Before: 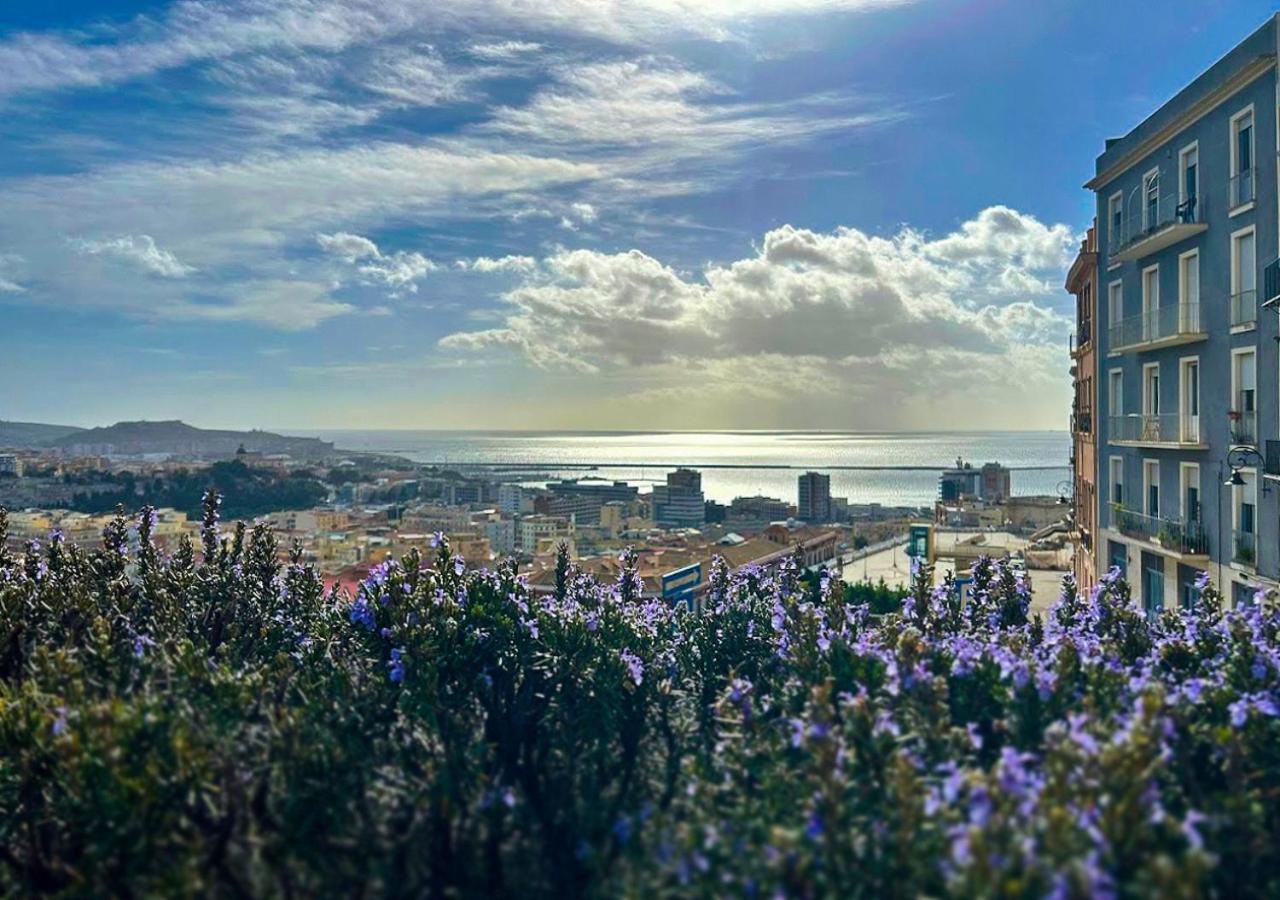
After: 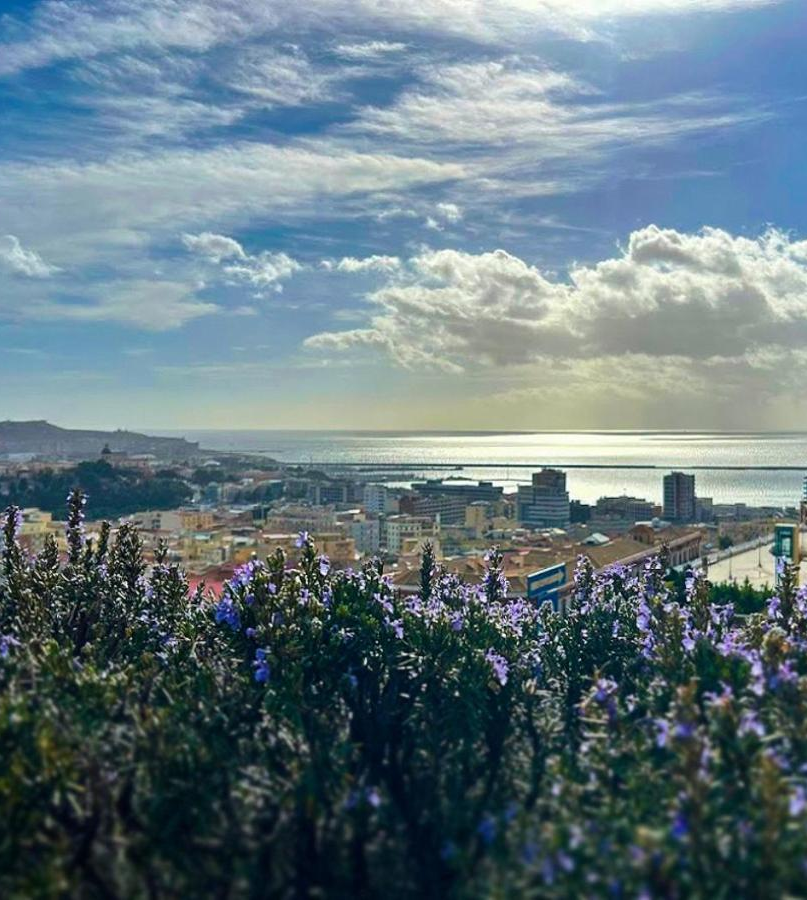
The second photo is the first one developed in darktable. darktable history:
crop: left 10.605%, right 26.346%
